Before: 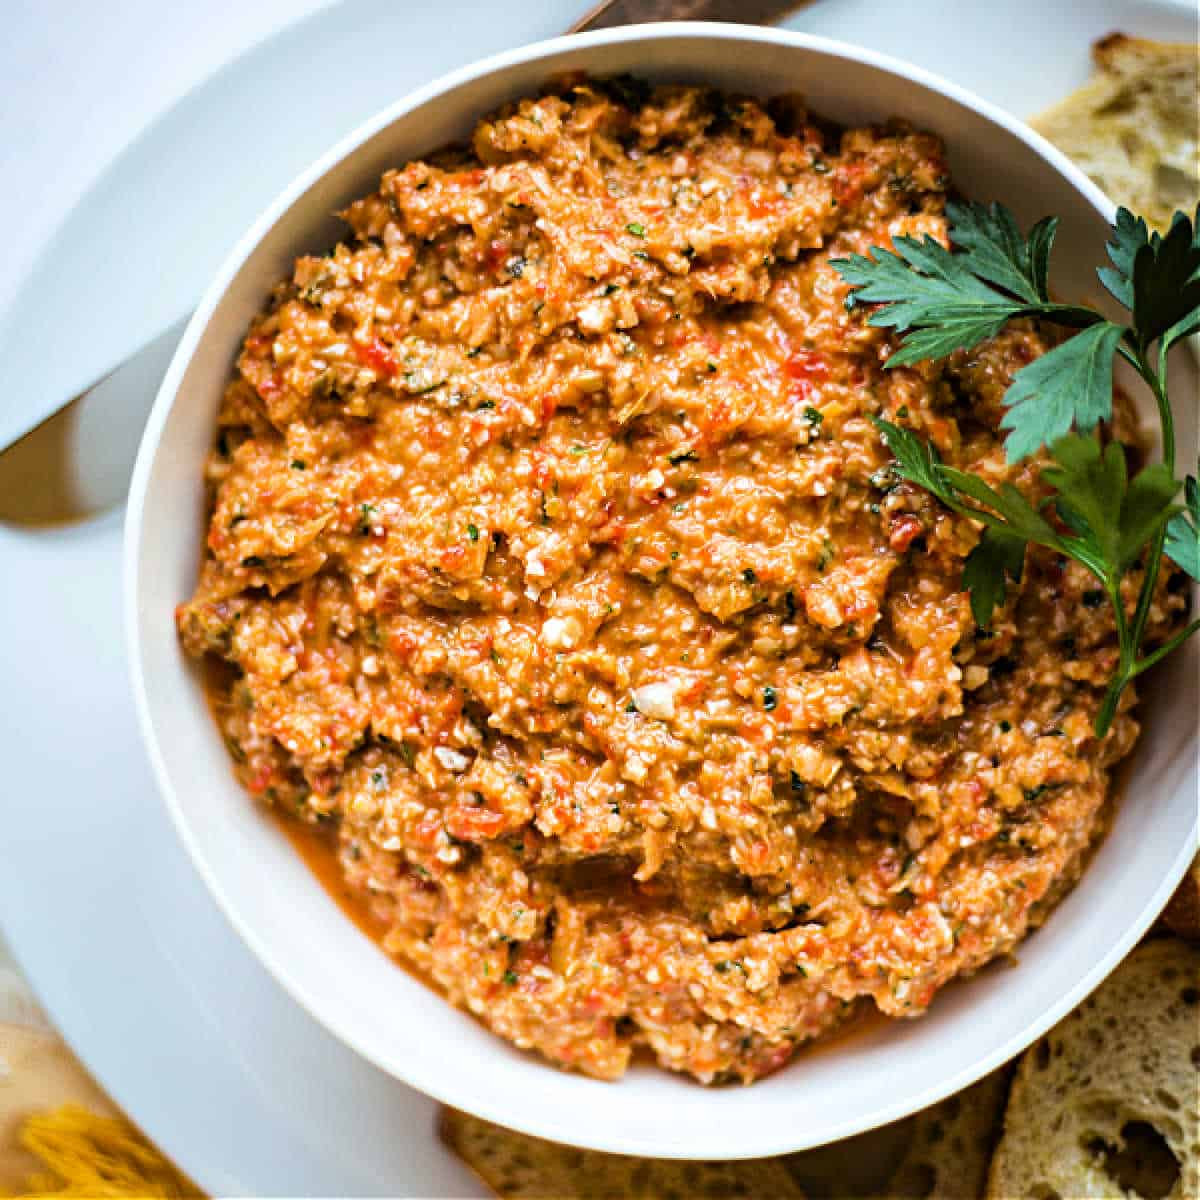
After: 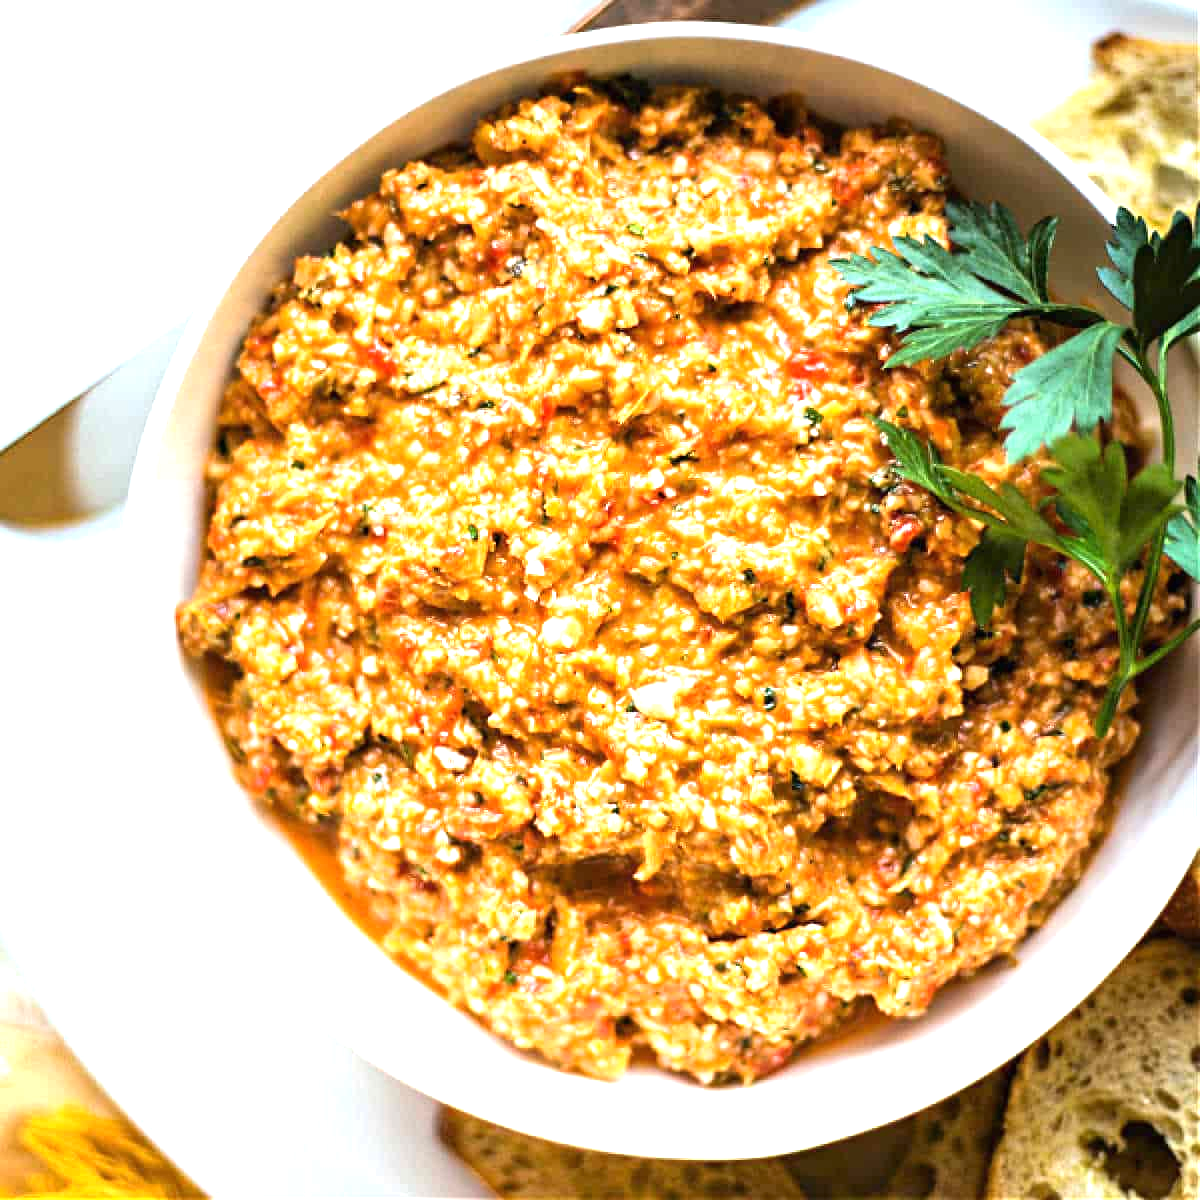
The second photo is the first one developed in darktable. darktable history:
exposure: black level correction 0, exposure 1.023 EV, compensate highlight preservation false
